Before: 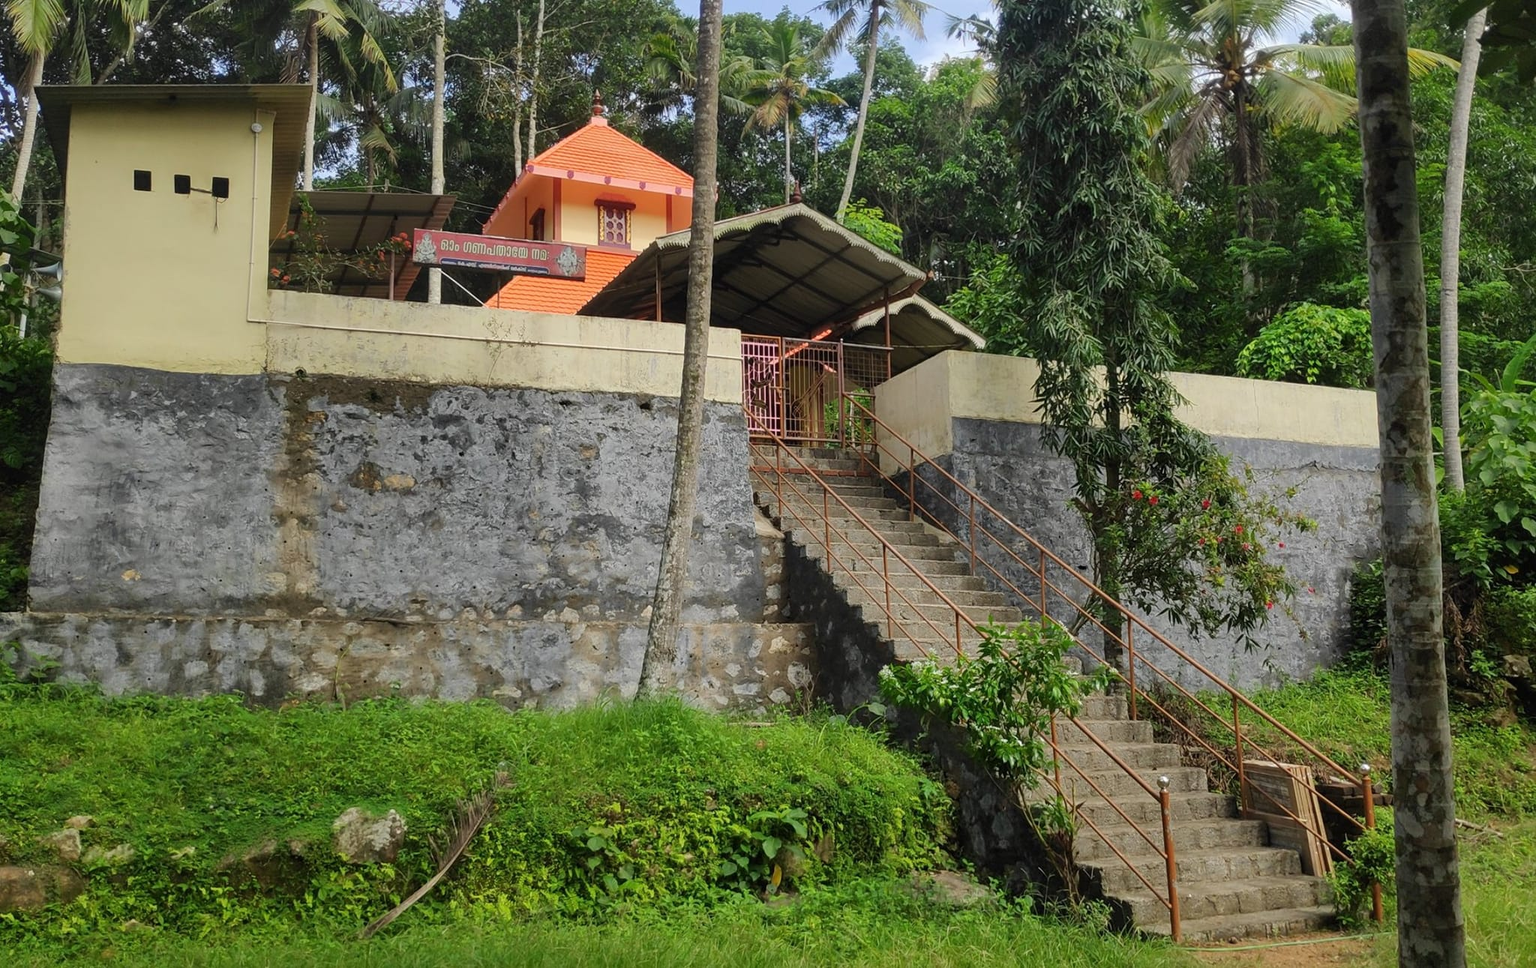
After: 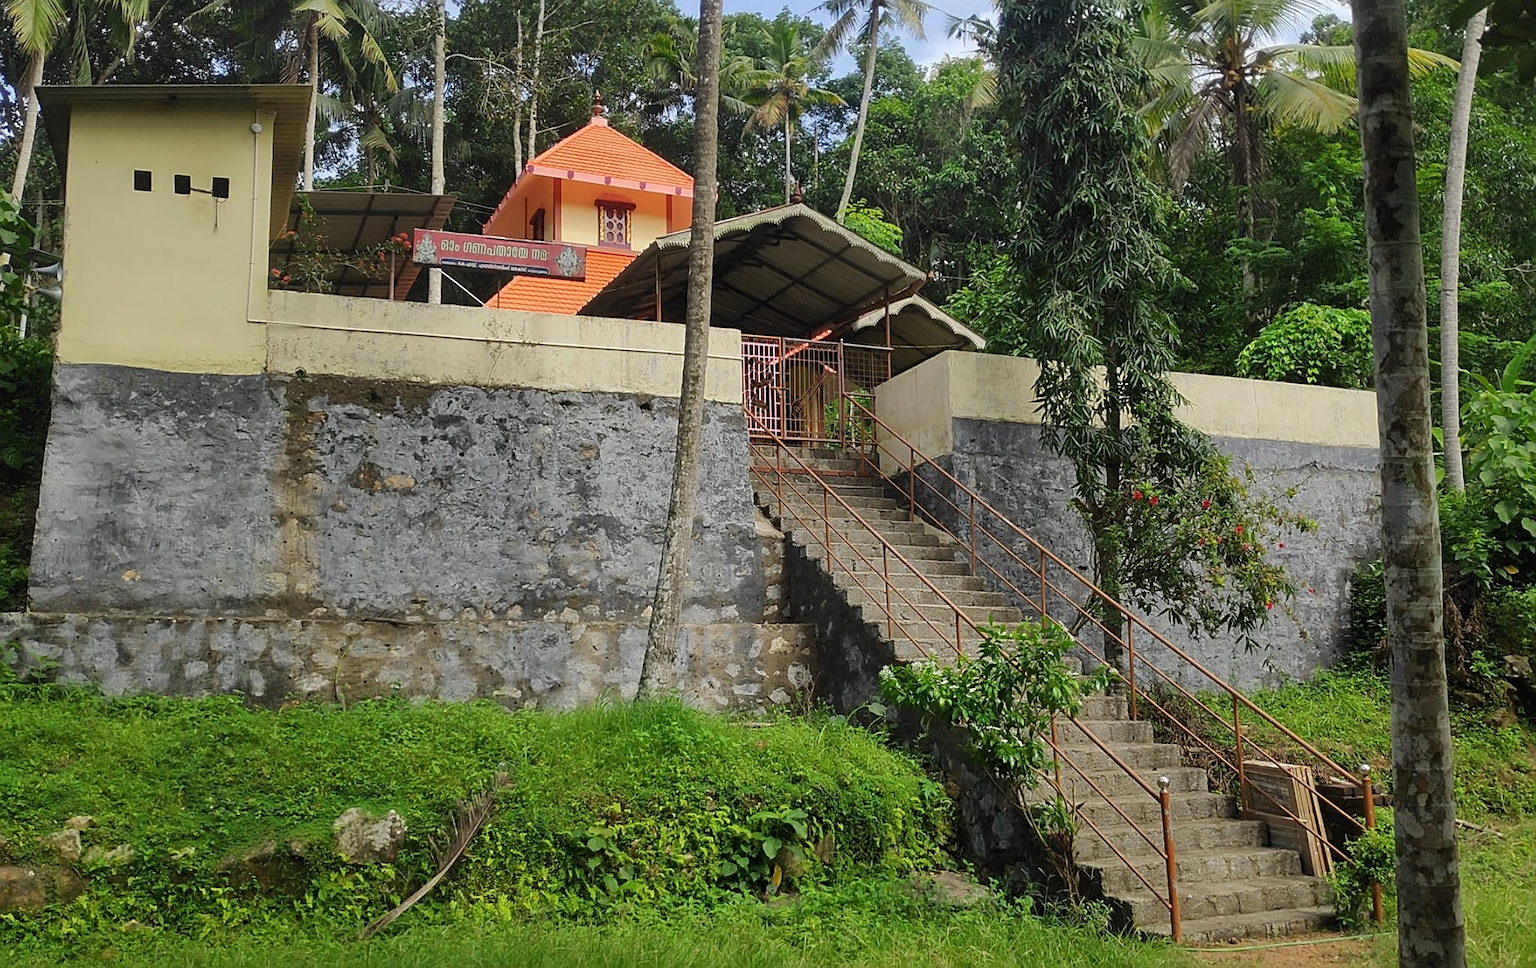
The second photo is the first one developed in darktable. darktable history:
tone equalizer: -7 EV 0.18 EV, -6 EV 0.12 EV, -5 EV 0.08 EV, -4 EV 0.04 EV, -2 EV -0.02 EV, -1 EV -0.04 EV, +0 EV -0.06 EV, luminance estimator HSV value / RGB max
sharpen: on, module defaults
